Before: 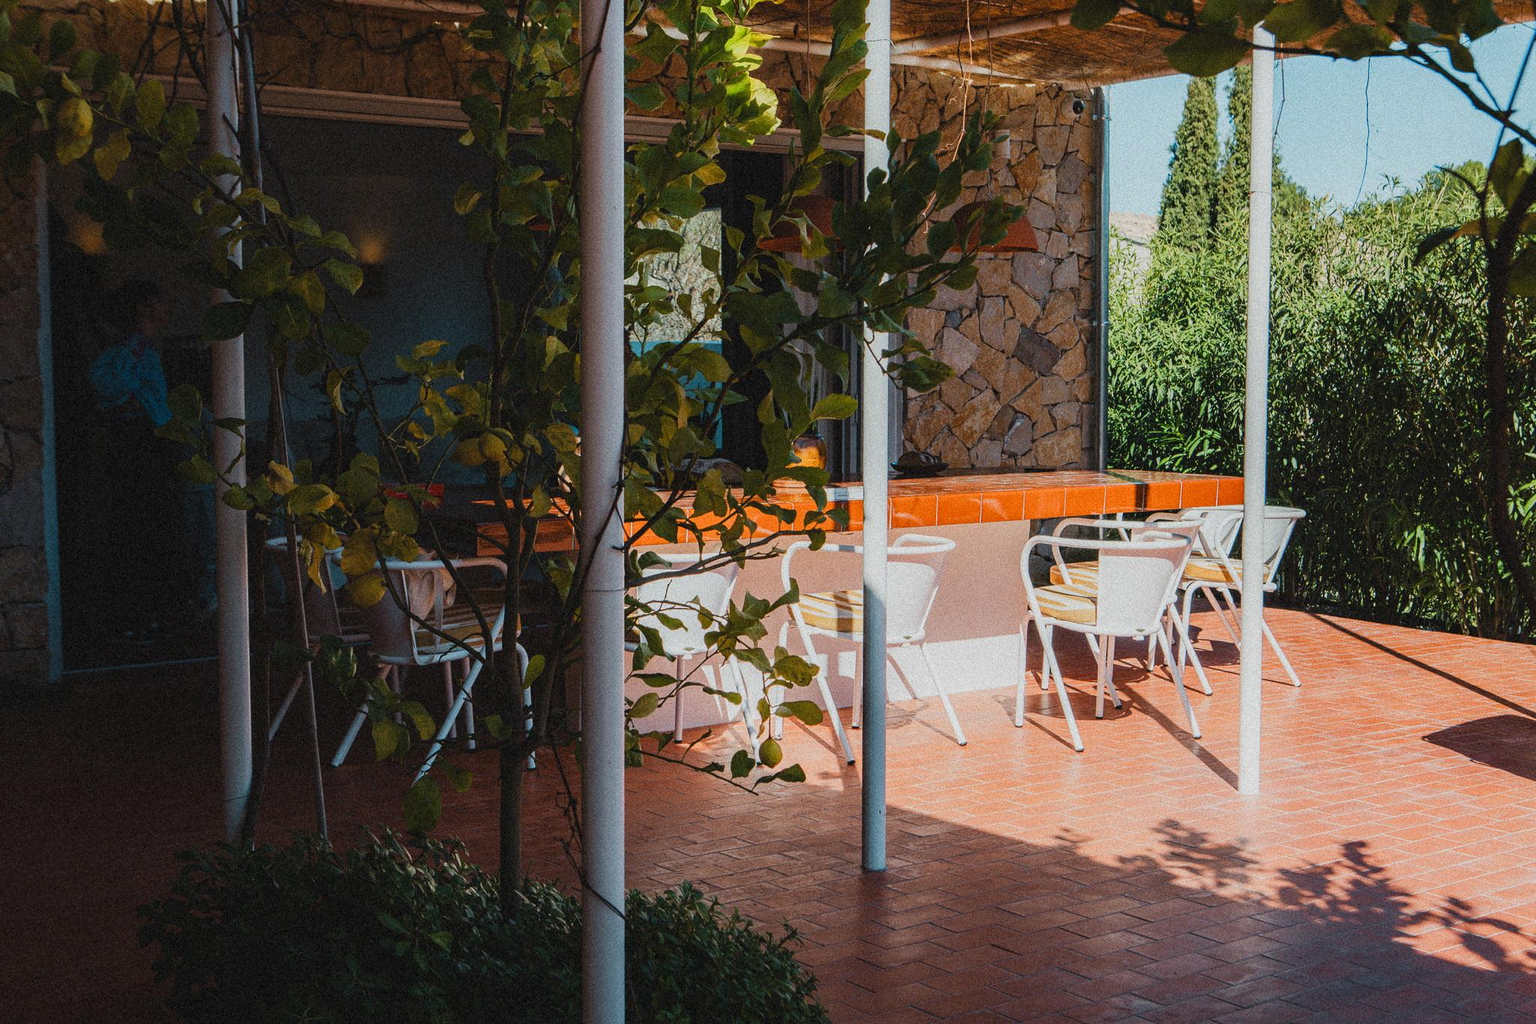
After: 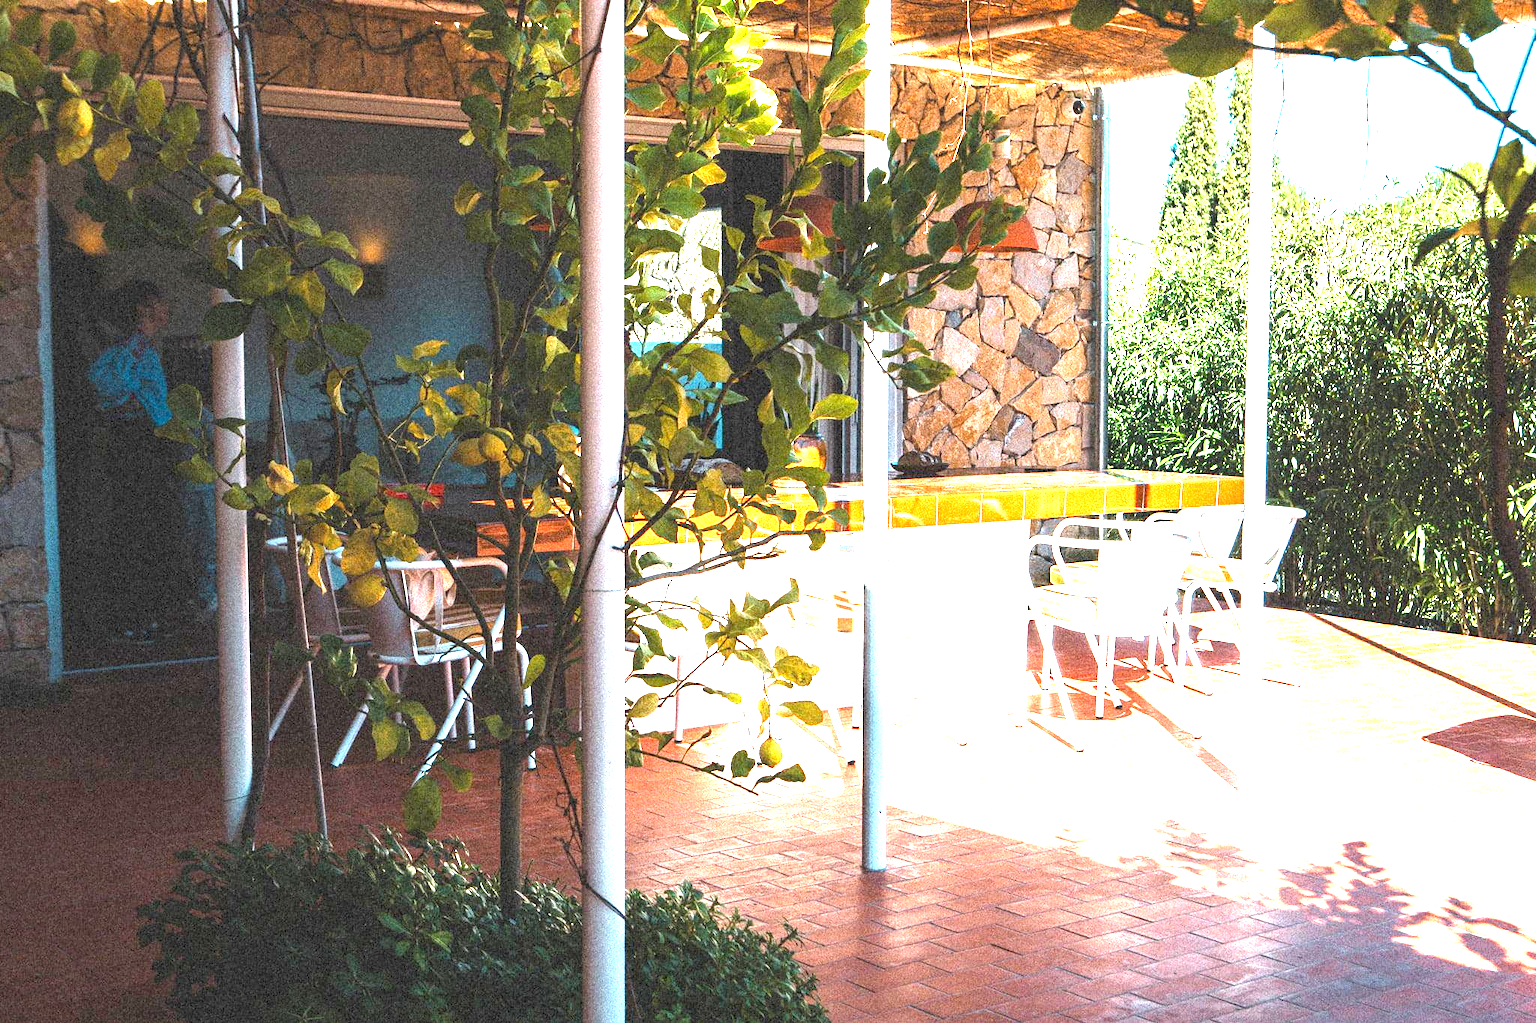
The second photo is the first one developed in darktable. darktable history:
exposure: black level correction 0.001, exposure 2.665 EV, compensate exposure bias true, compensate highlight preservation false
levels: black 0.048%
